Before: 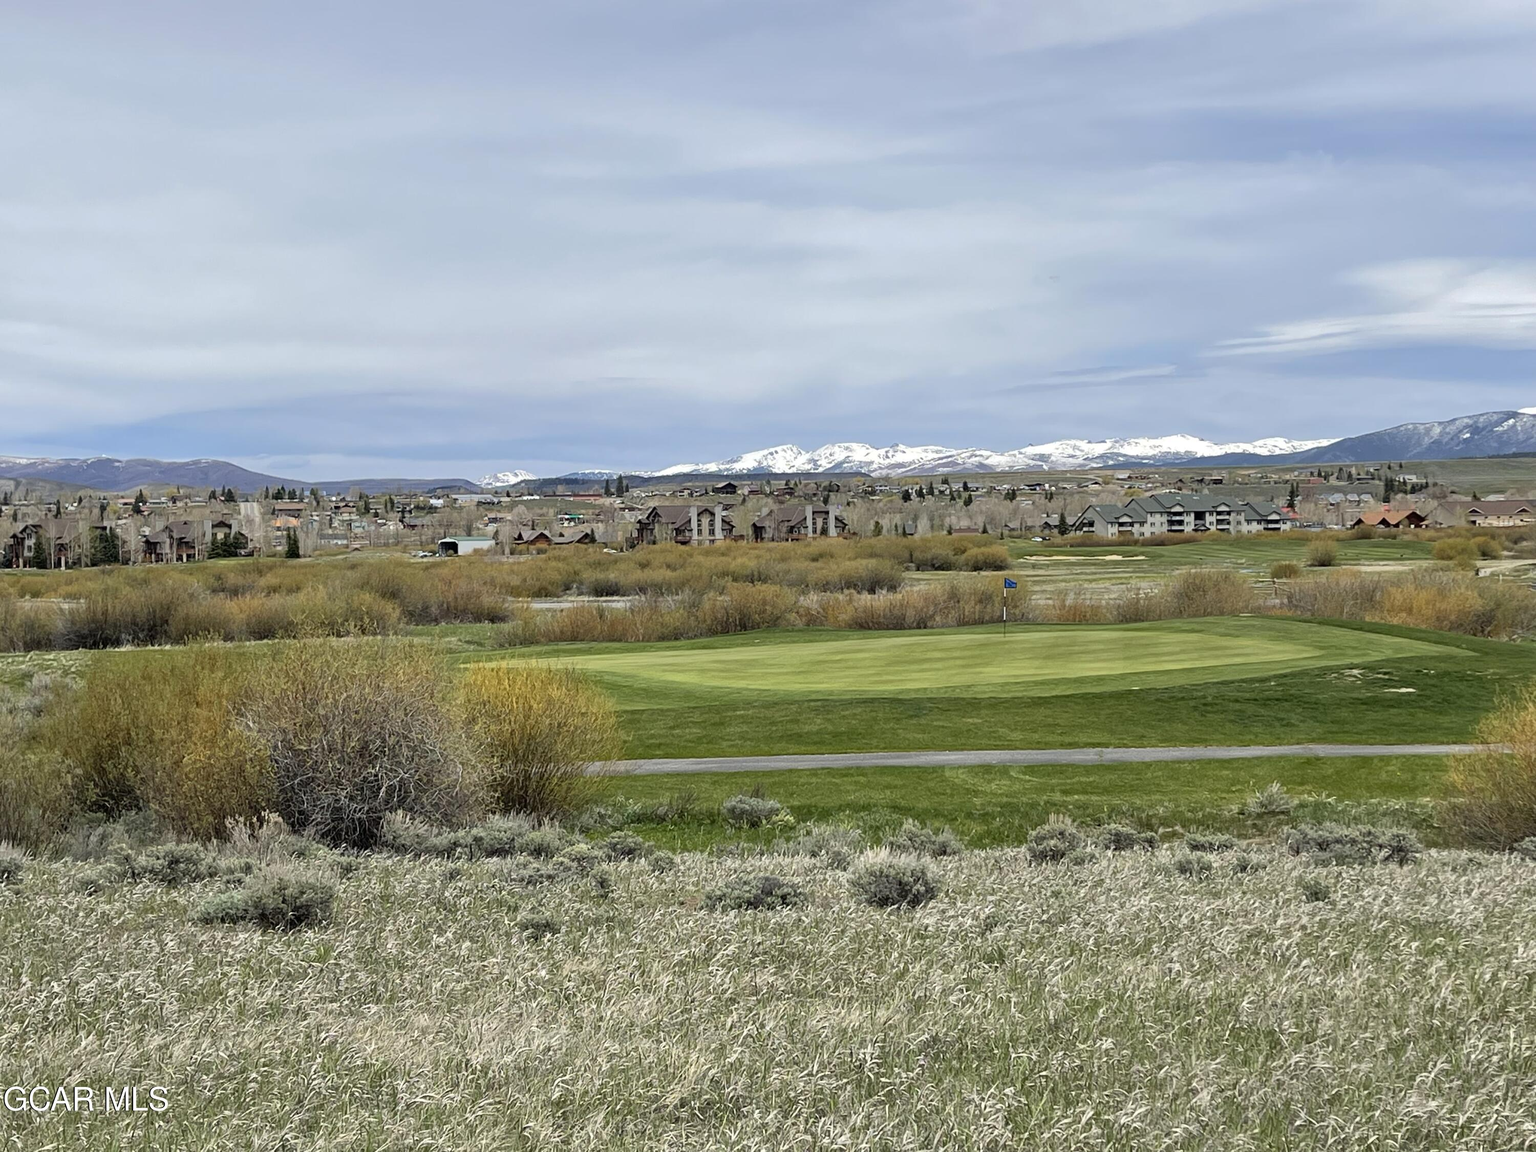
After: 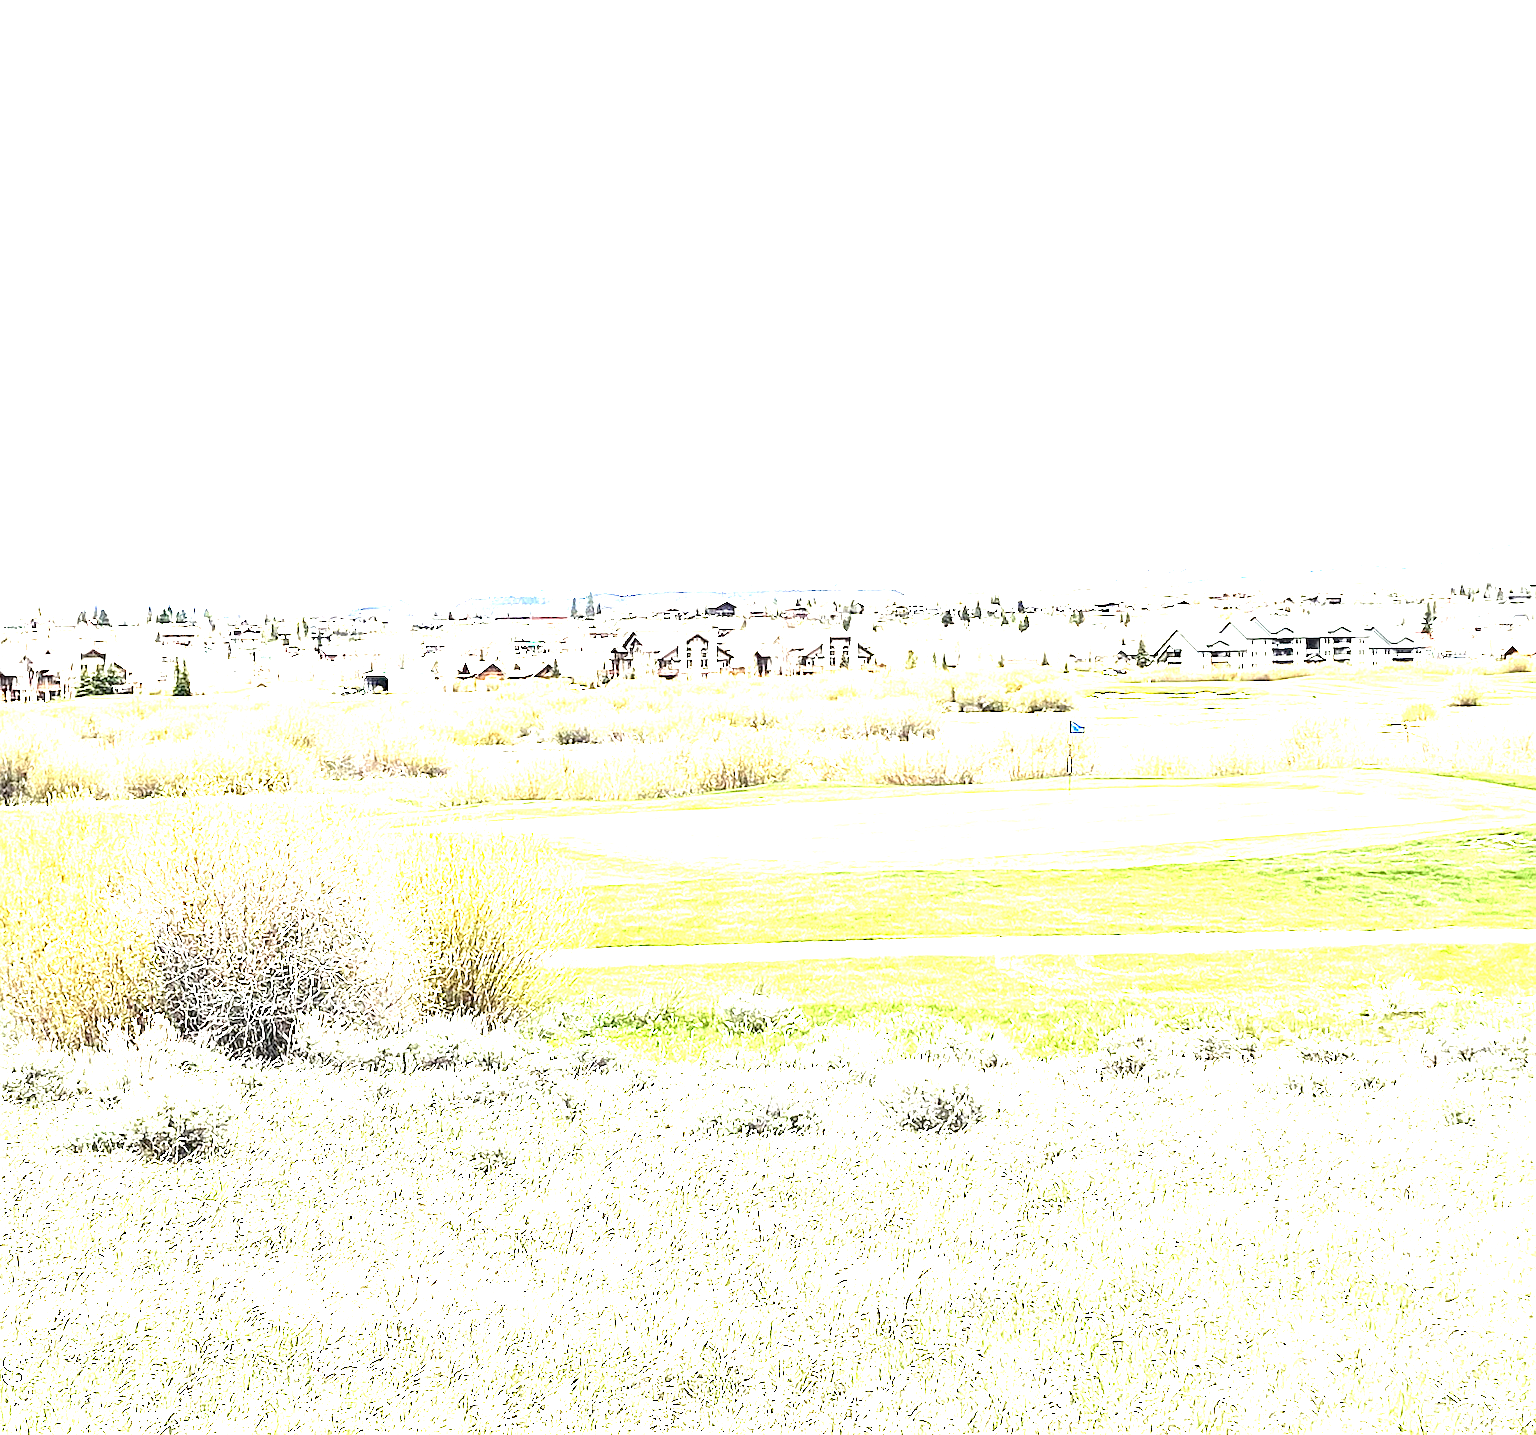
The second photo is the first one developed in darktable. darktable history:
crop and rotate: left 9.597%, right 10.195%
exposure: black level correction 0, exposure 4 EV, compensate exposure bias true, compensate highlight preservation false
sharpen: on, module defaults
